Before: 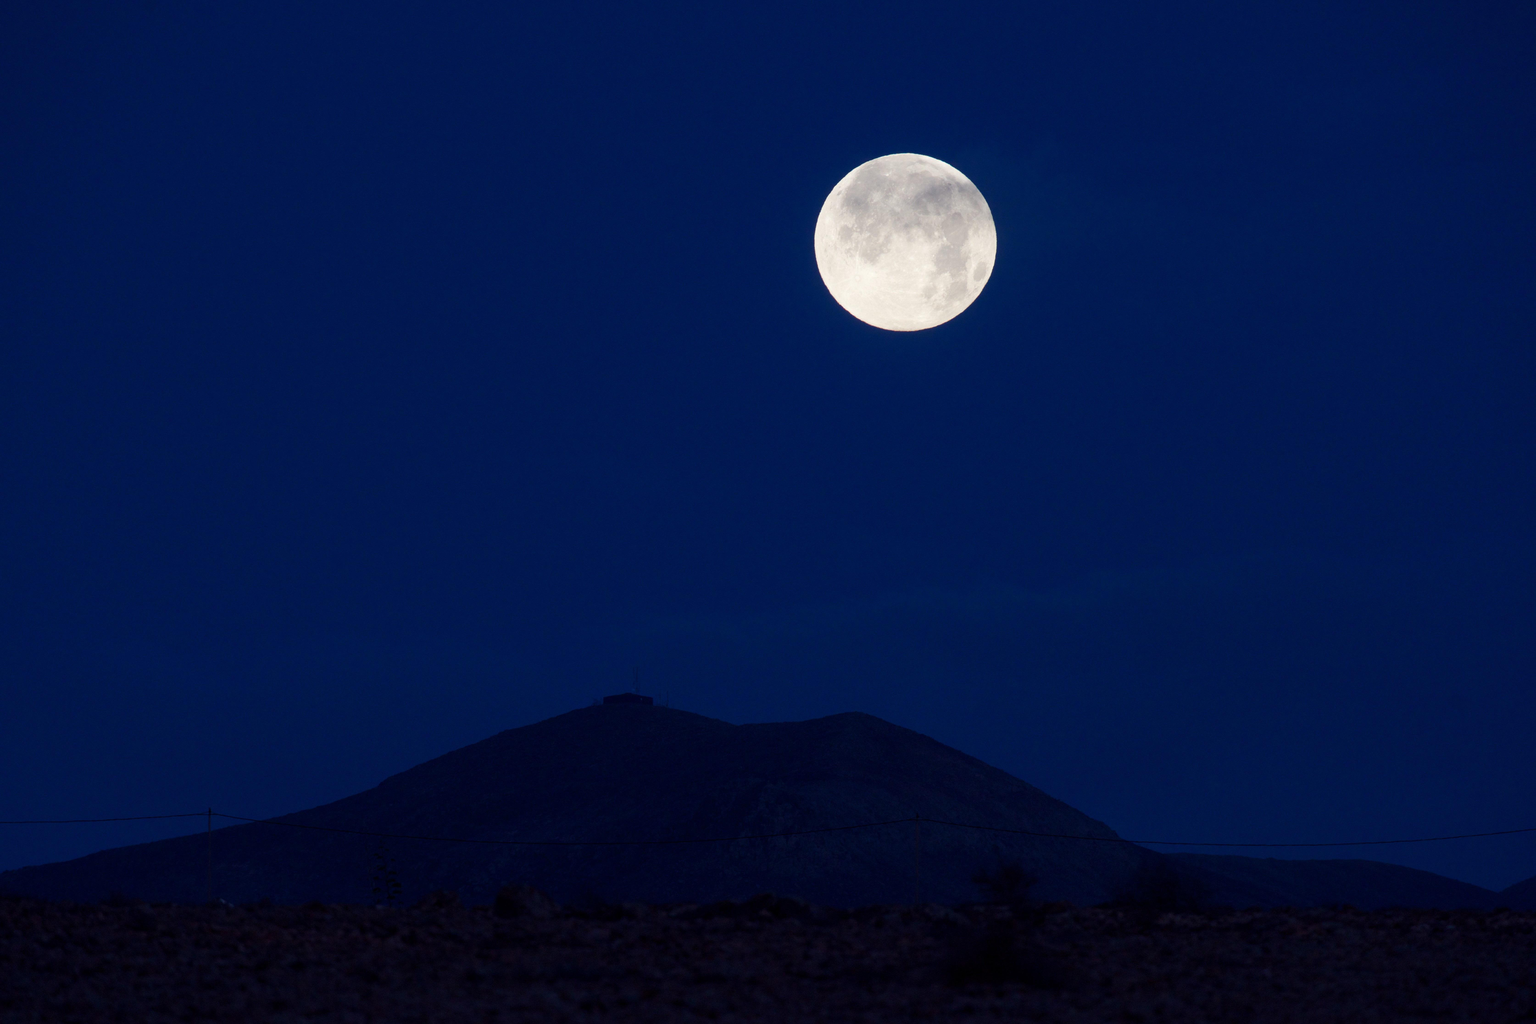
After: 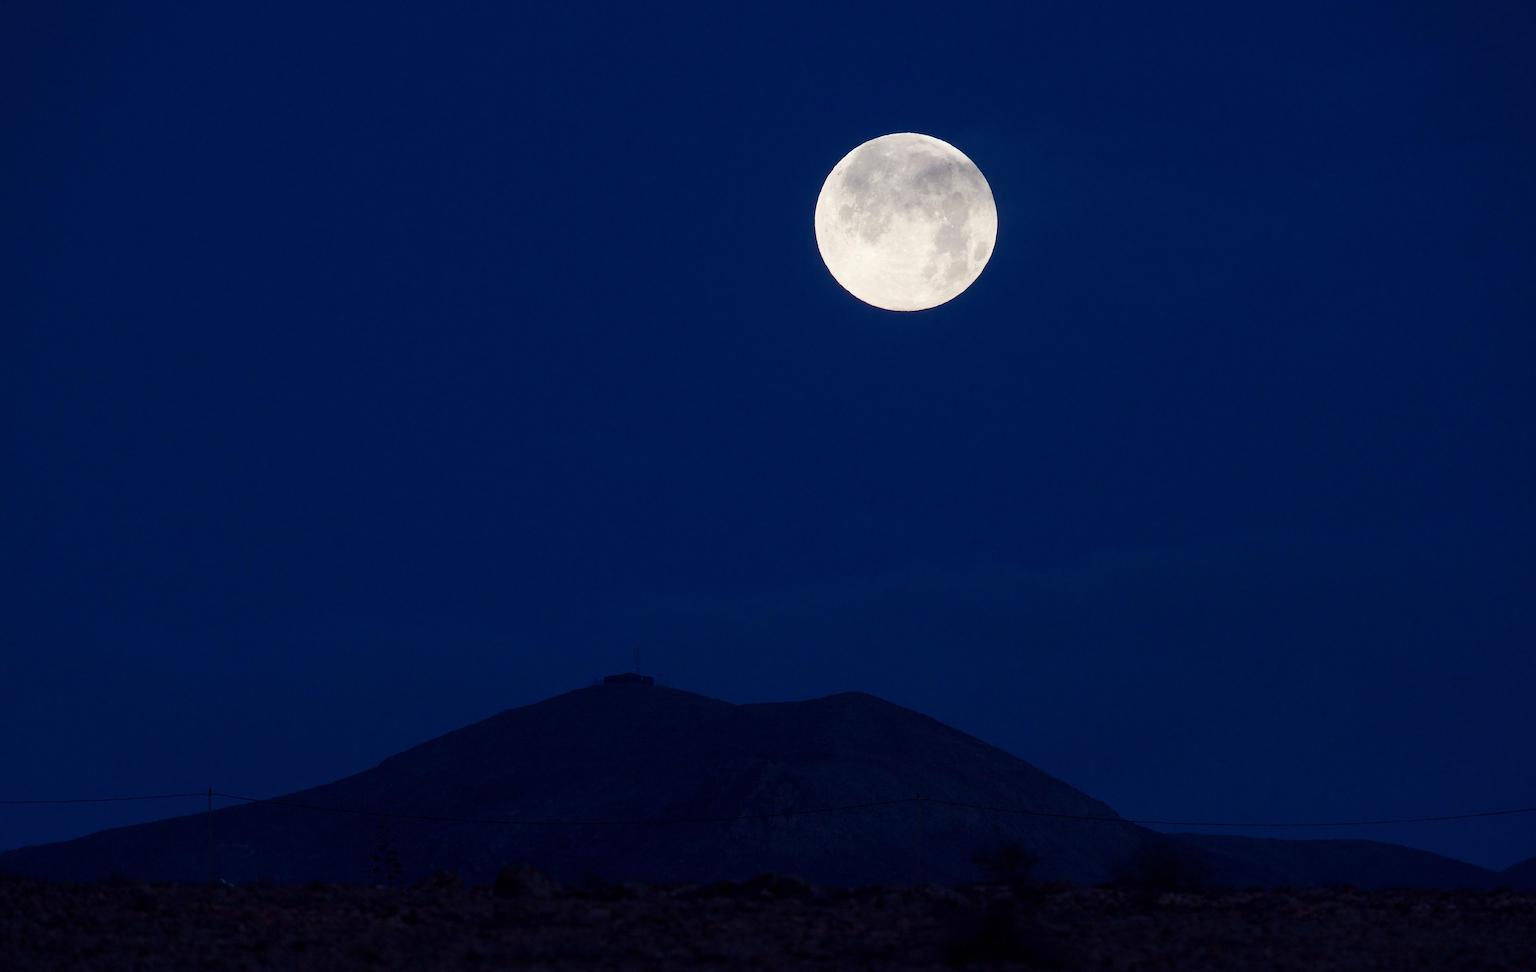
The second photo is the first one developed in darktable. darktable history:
crop and rotate: top 2.023%, bottom 3.027%
sharpen: radius 1.373, amount 1.257, threshold 0.701
